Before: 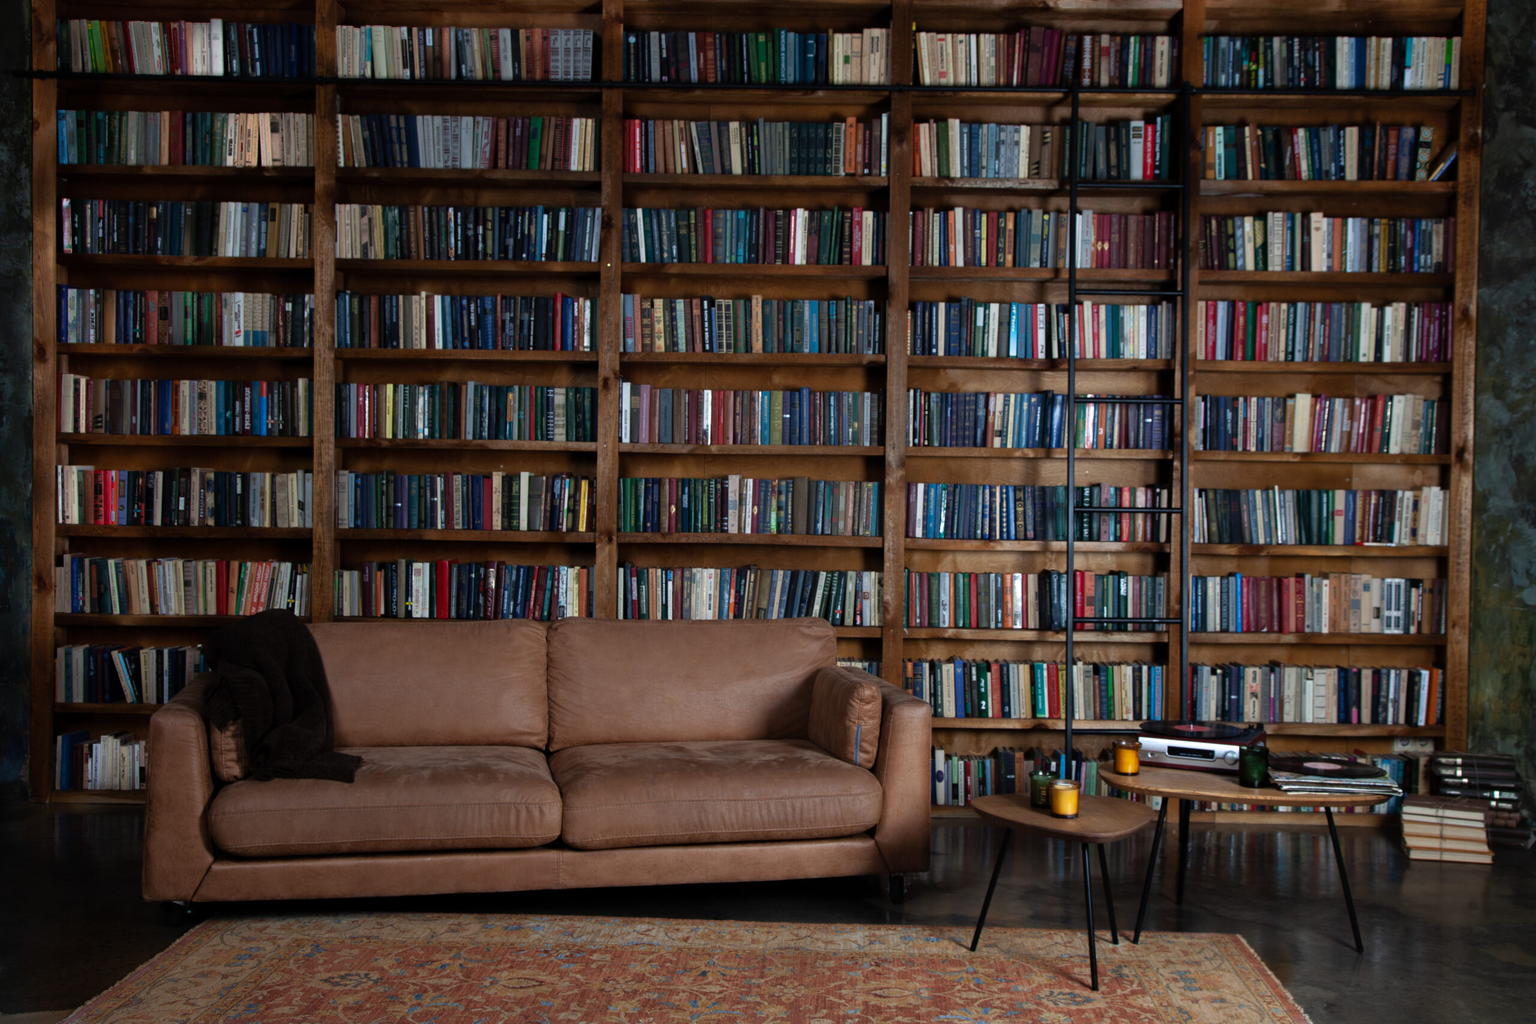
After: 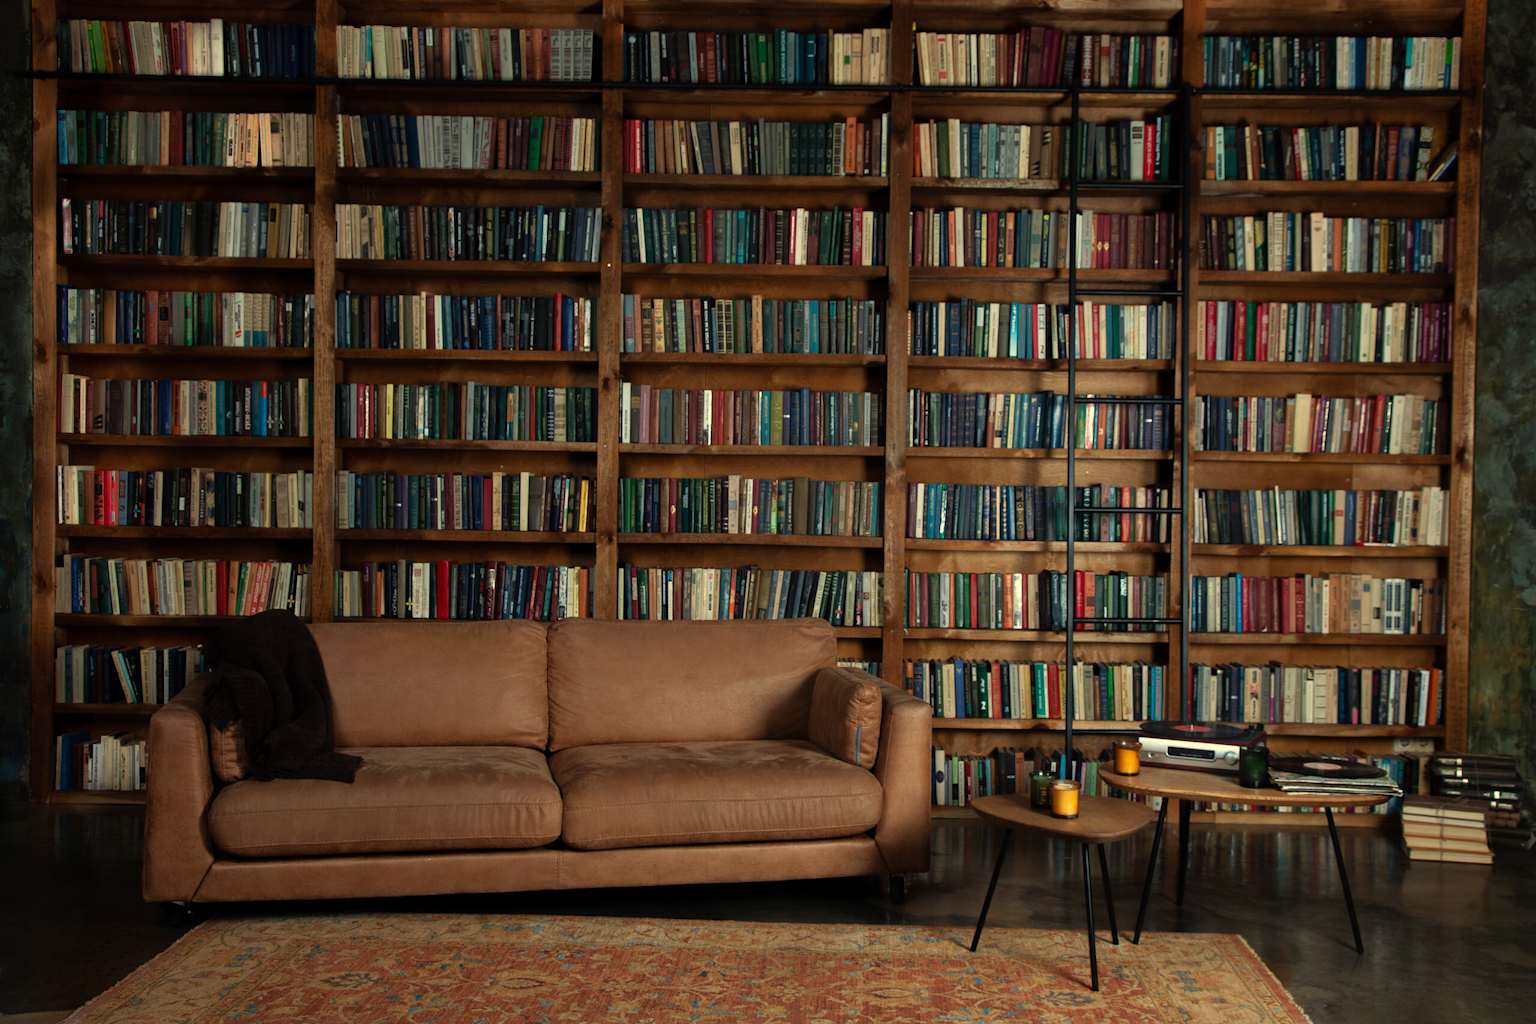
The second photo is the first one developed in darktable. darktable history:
white balance: red 1.08, blue 0.791
bloom: size 9%, threshold 100%, strength 7%
